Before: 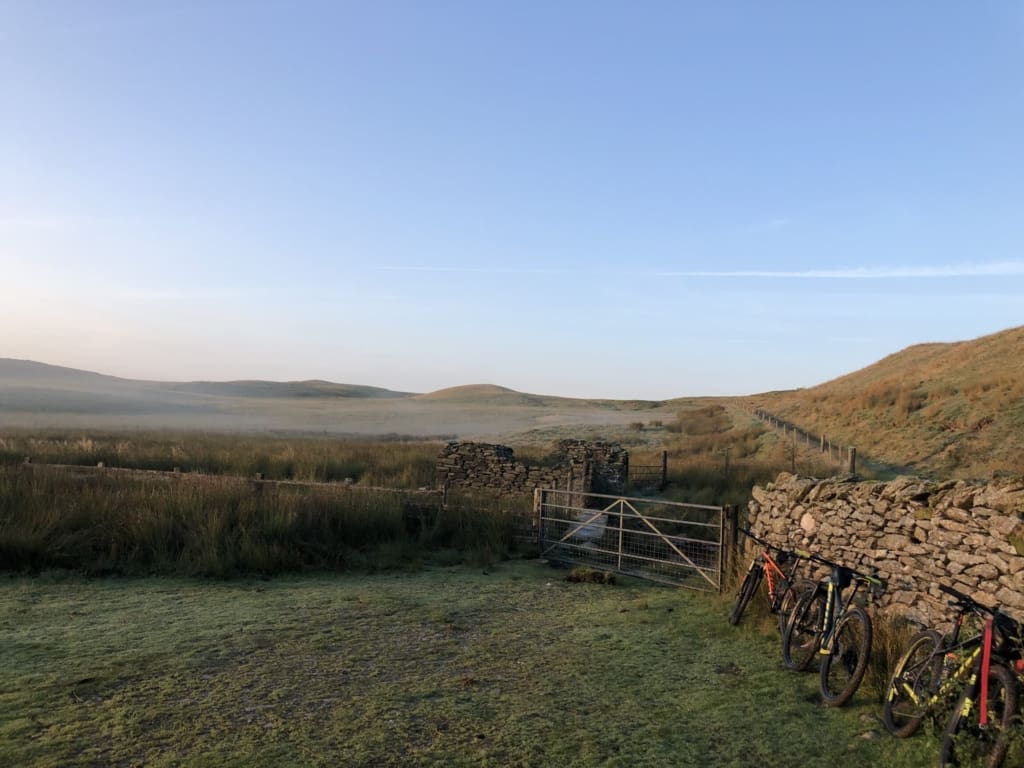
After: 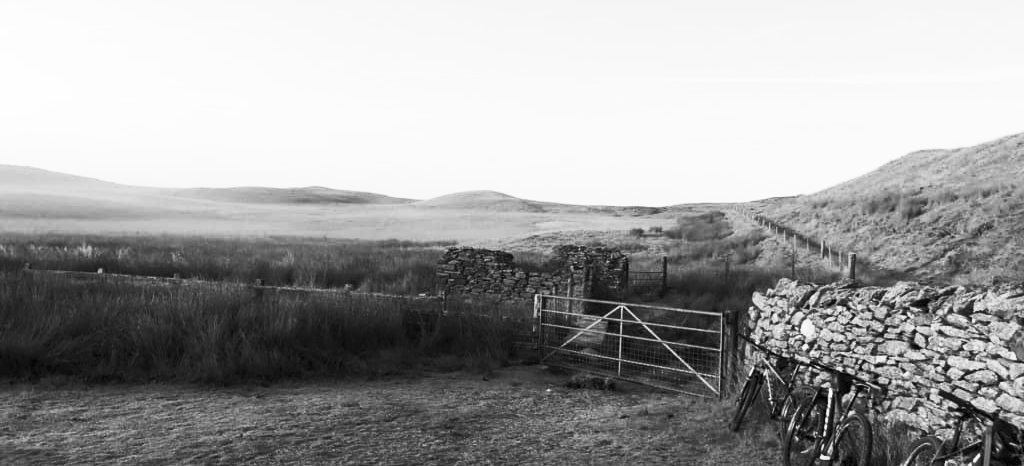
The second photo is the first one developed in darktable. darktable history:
crop and rotate: top 25.357%, bottom 13.942%
color balance rgb: perceptual saturation grading › global saturation 24.74%, perceptual saturation grading › highlights -51.22%, perceptual saturation grading › mid-tones 19.16%, perceptual saturation grading › shadows 60.98%, global vibrance 50%
contrast brightness saturation: contrast 0.53, brightness 0.47, saturation -1
